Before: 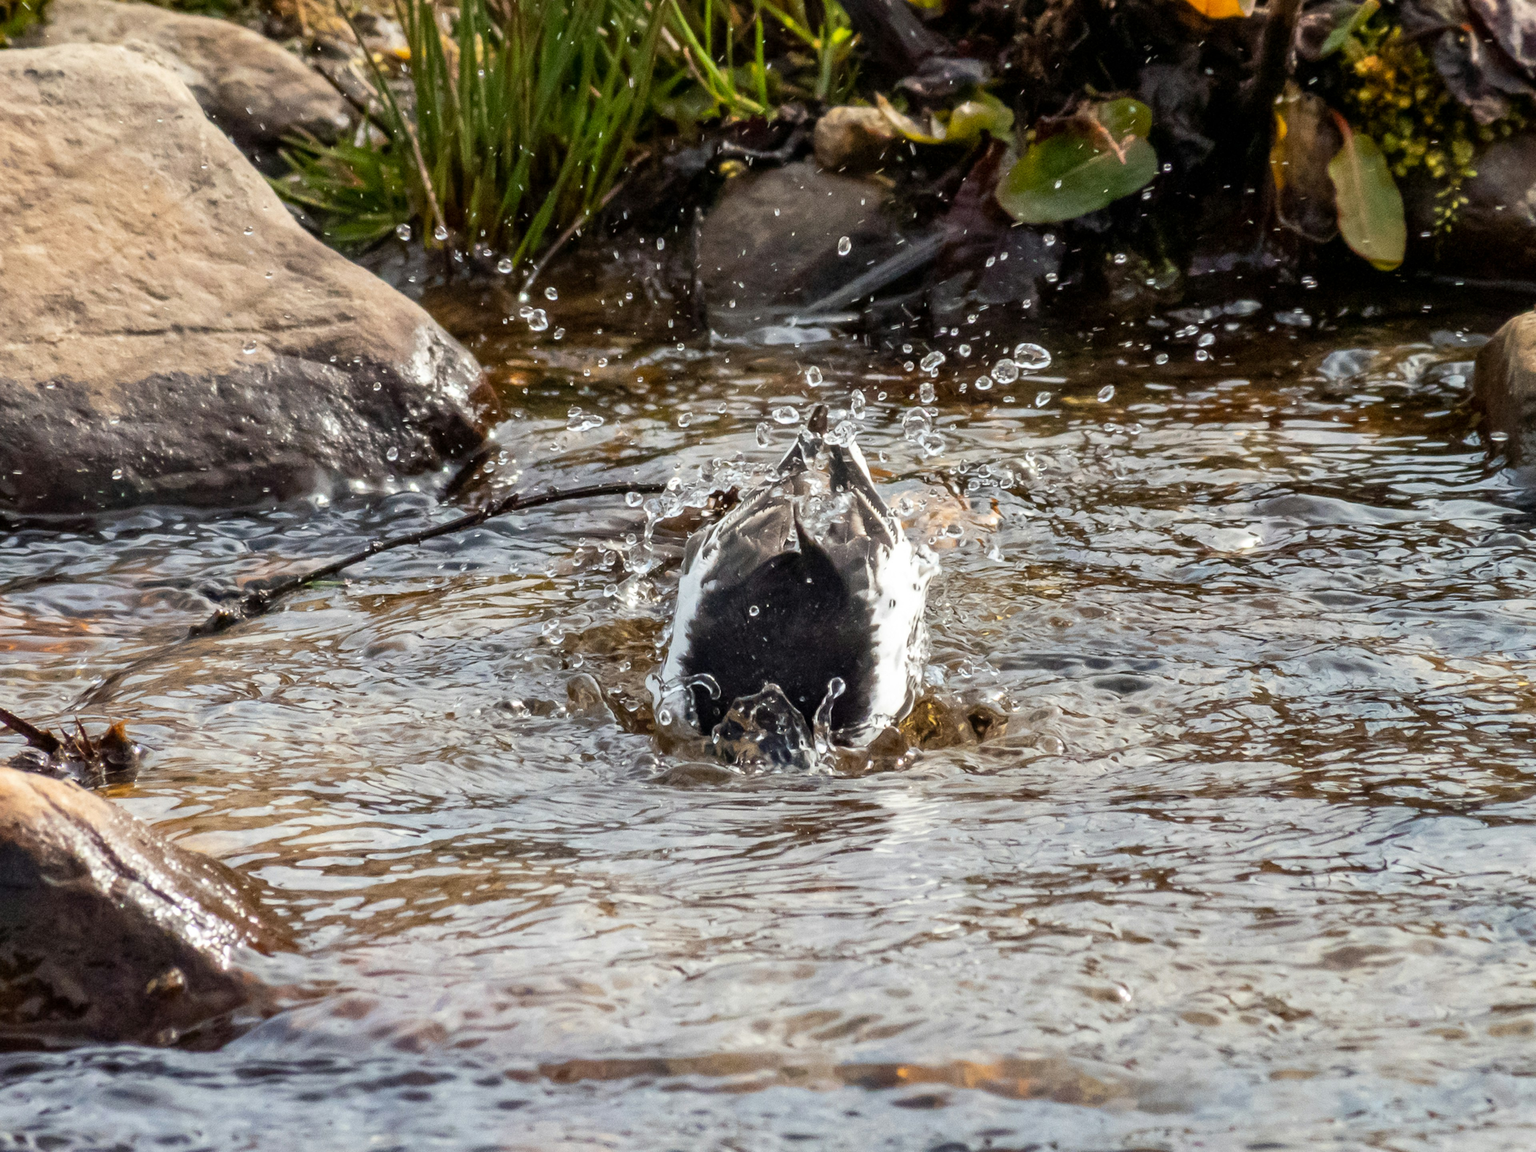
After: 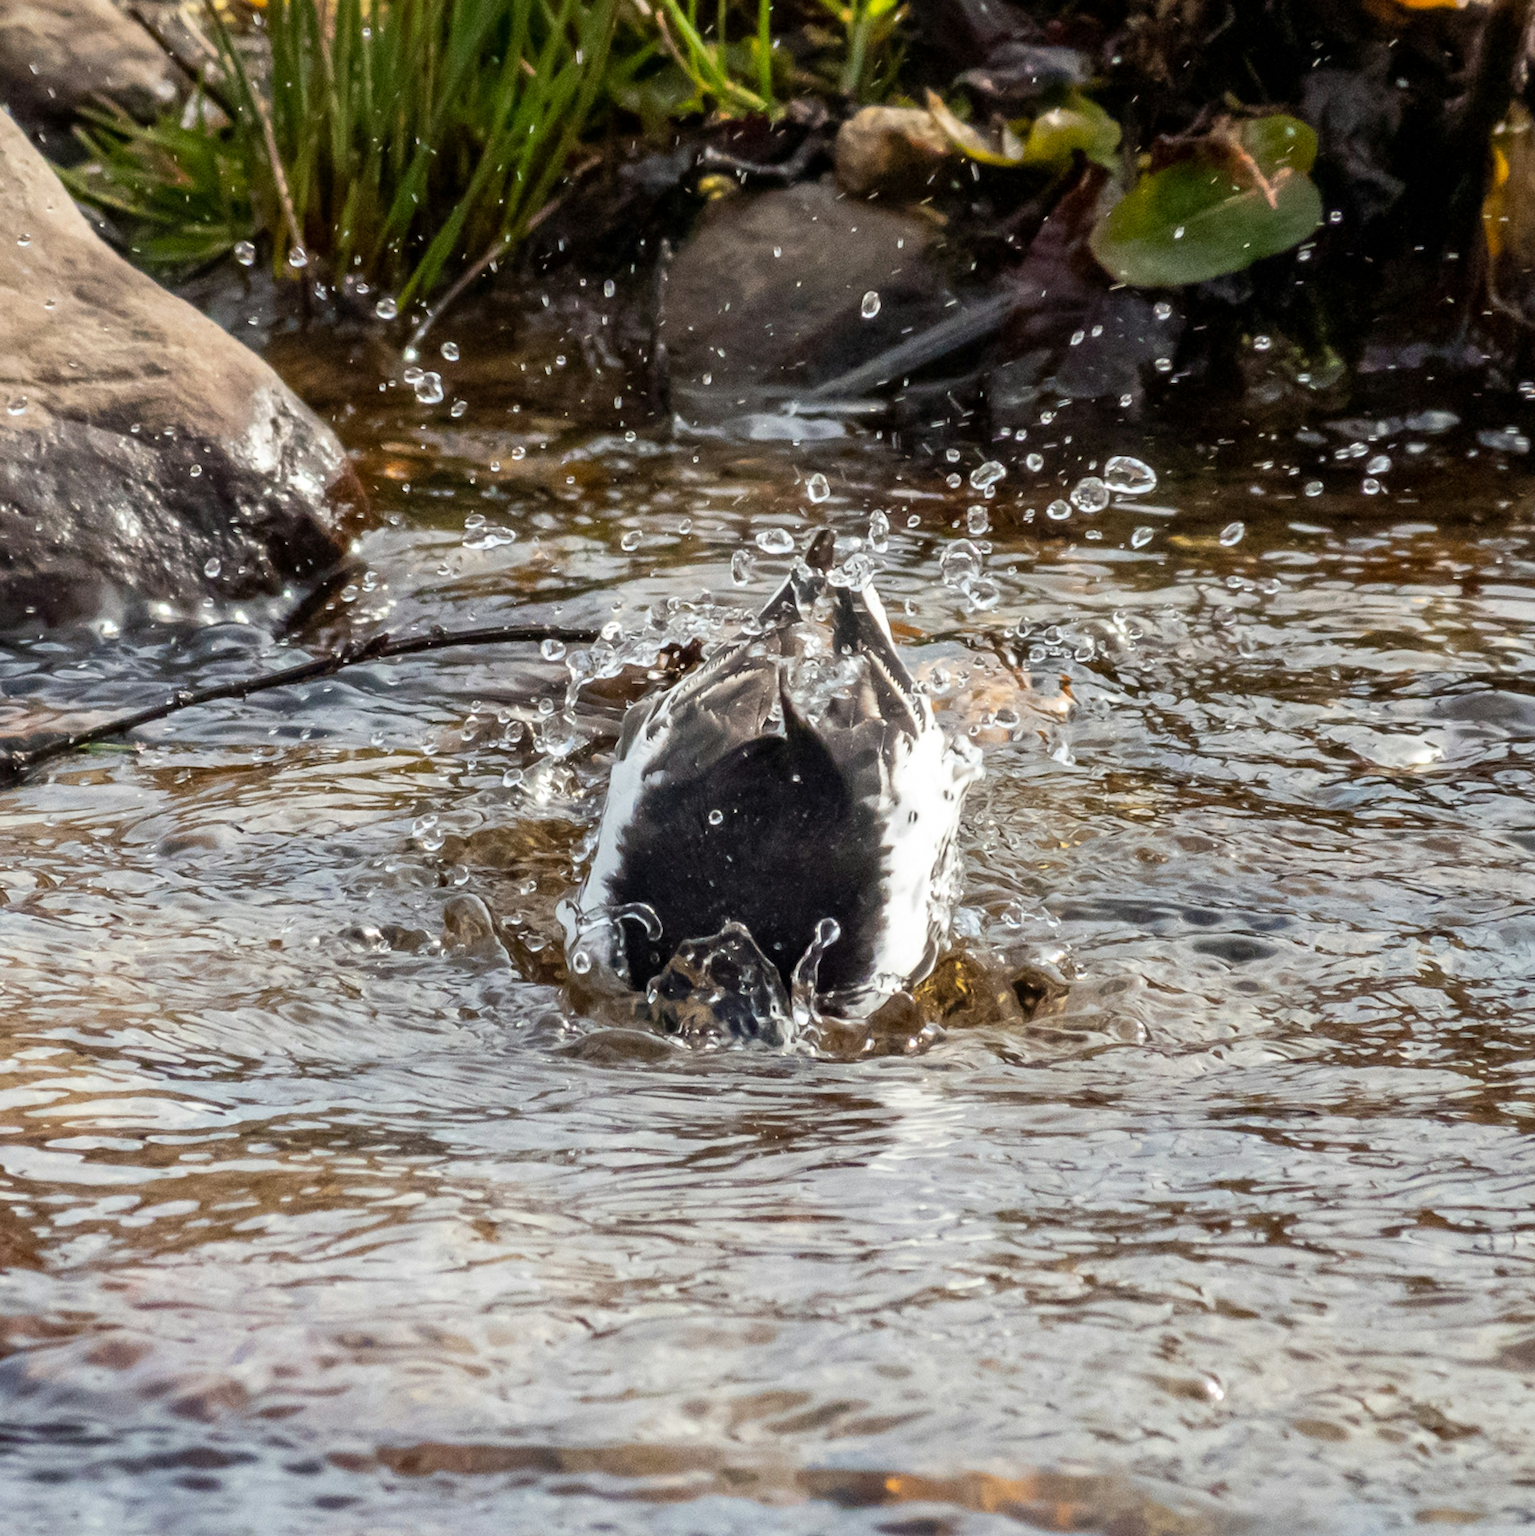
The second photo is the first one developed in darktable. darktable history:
crop and rotate: angle -2.93°, left 14.044%, top 0.039%, right 11.068%, bottom 0.073%
